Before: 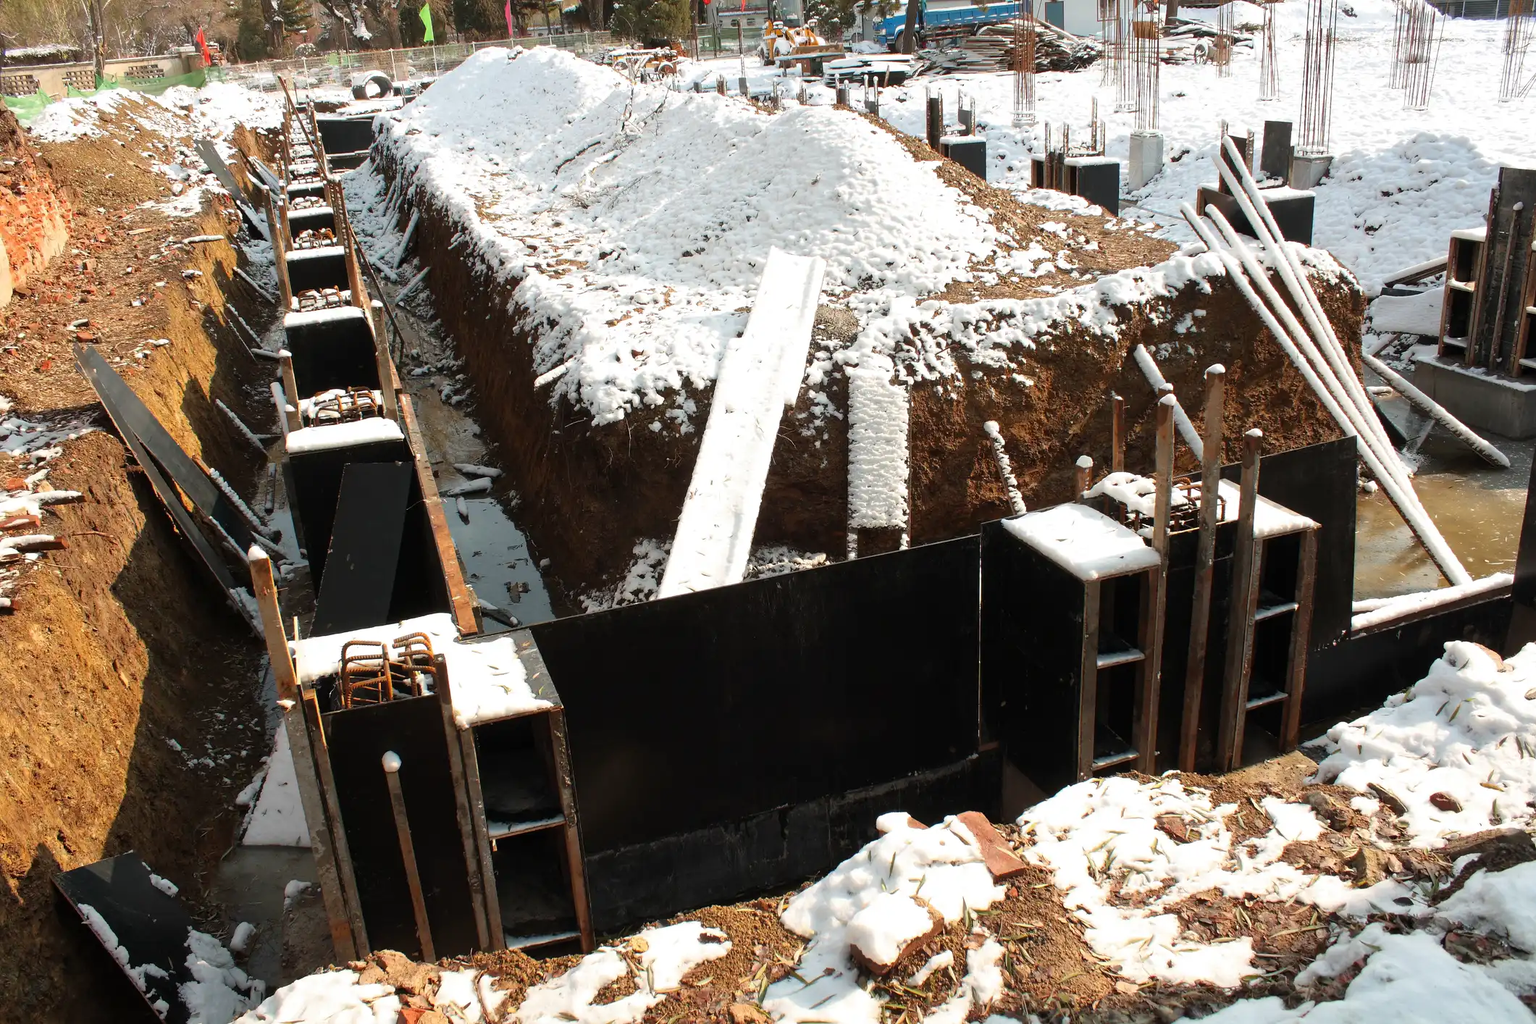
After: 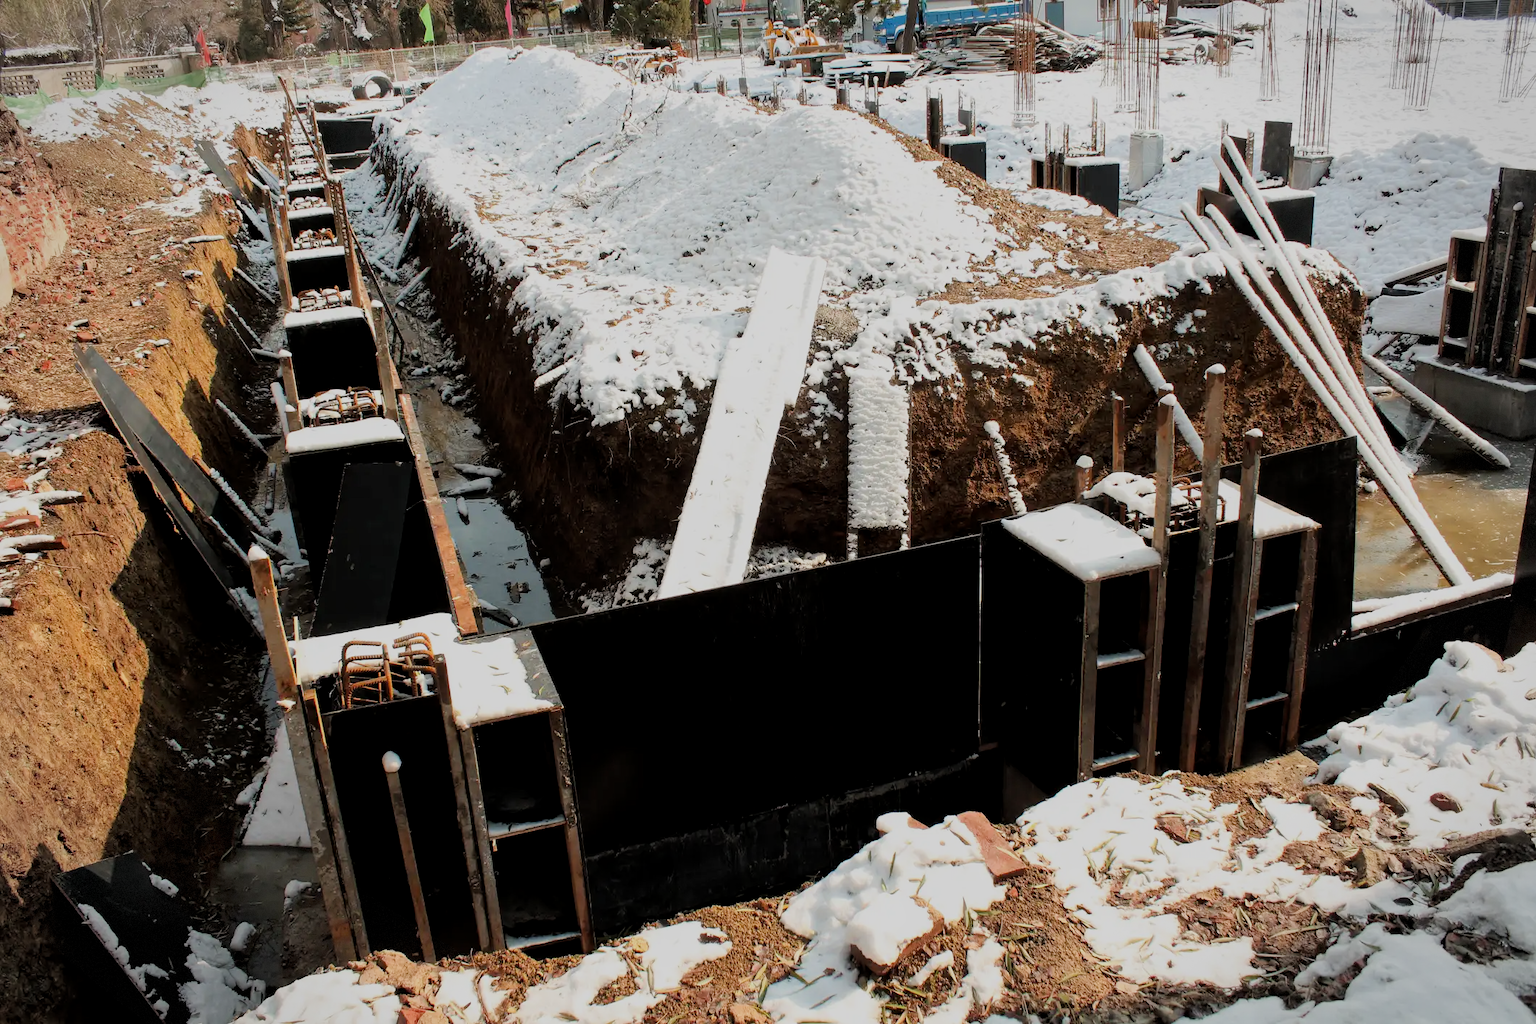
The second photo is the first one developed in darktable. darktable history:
vignetting: fall-off start 91%, fall-off radius 39.39%, brightness -0.182, saturation -0.3, width/height ratio 1.219, shape 1.3, dithering 8-bit output, unbound false
filmic rgb: black relative exposure -7.32 EV, white relative exposure 5.09 EV, hardness 3.2
local contrast: highlights 100%, shadows 100%, detail 120%, midtone range 0.2
